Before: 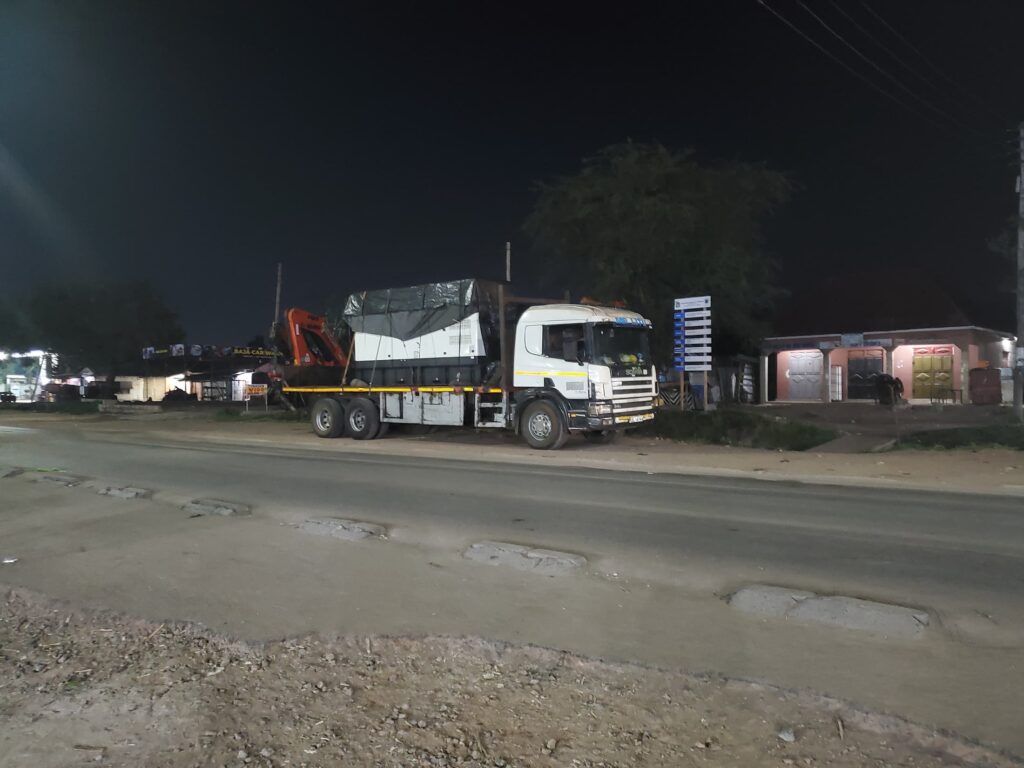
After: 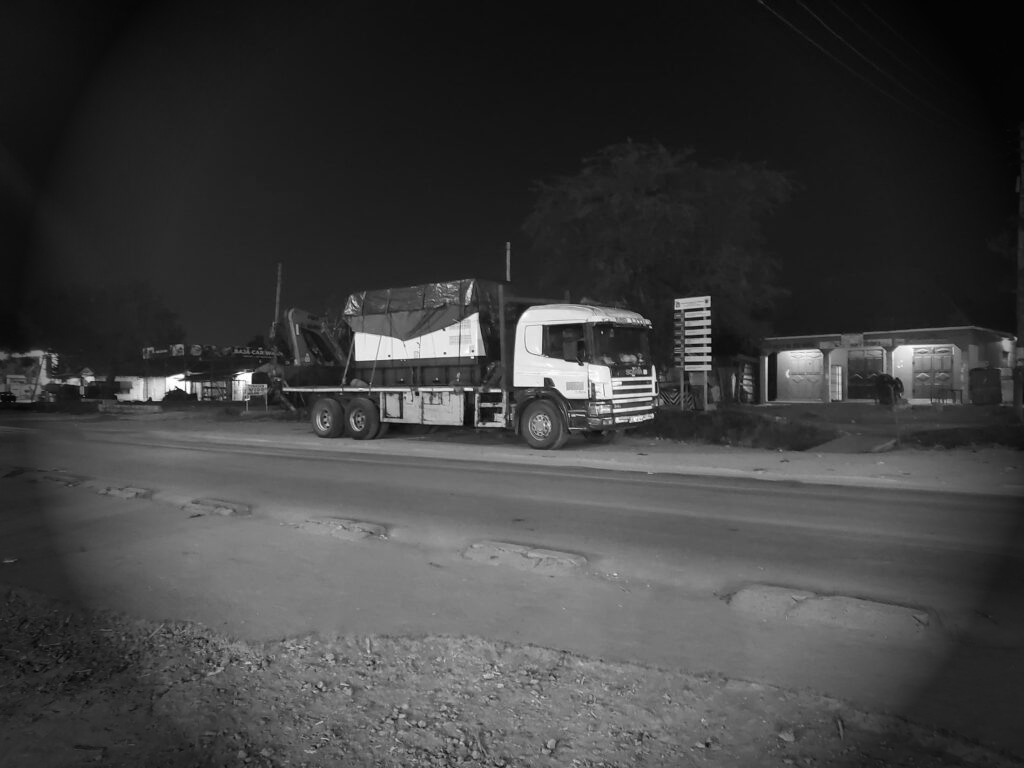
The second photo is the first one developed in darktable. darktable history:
vignetting: fall-off start 76.42%, fall-off radius 27.36%, brightness -0.872, center (0.037, -0.09), width/height ratio 0.971
monochrome: on, module defaults
